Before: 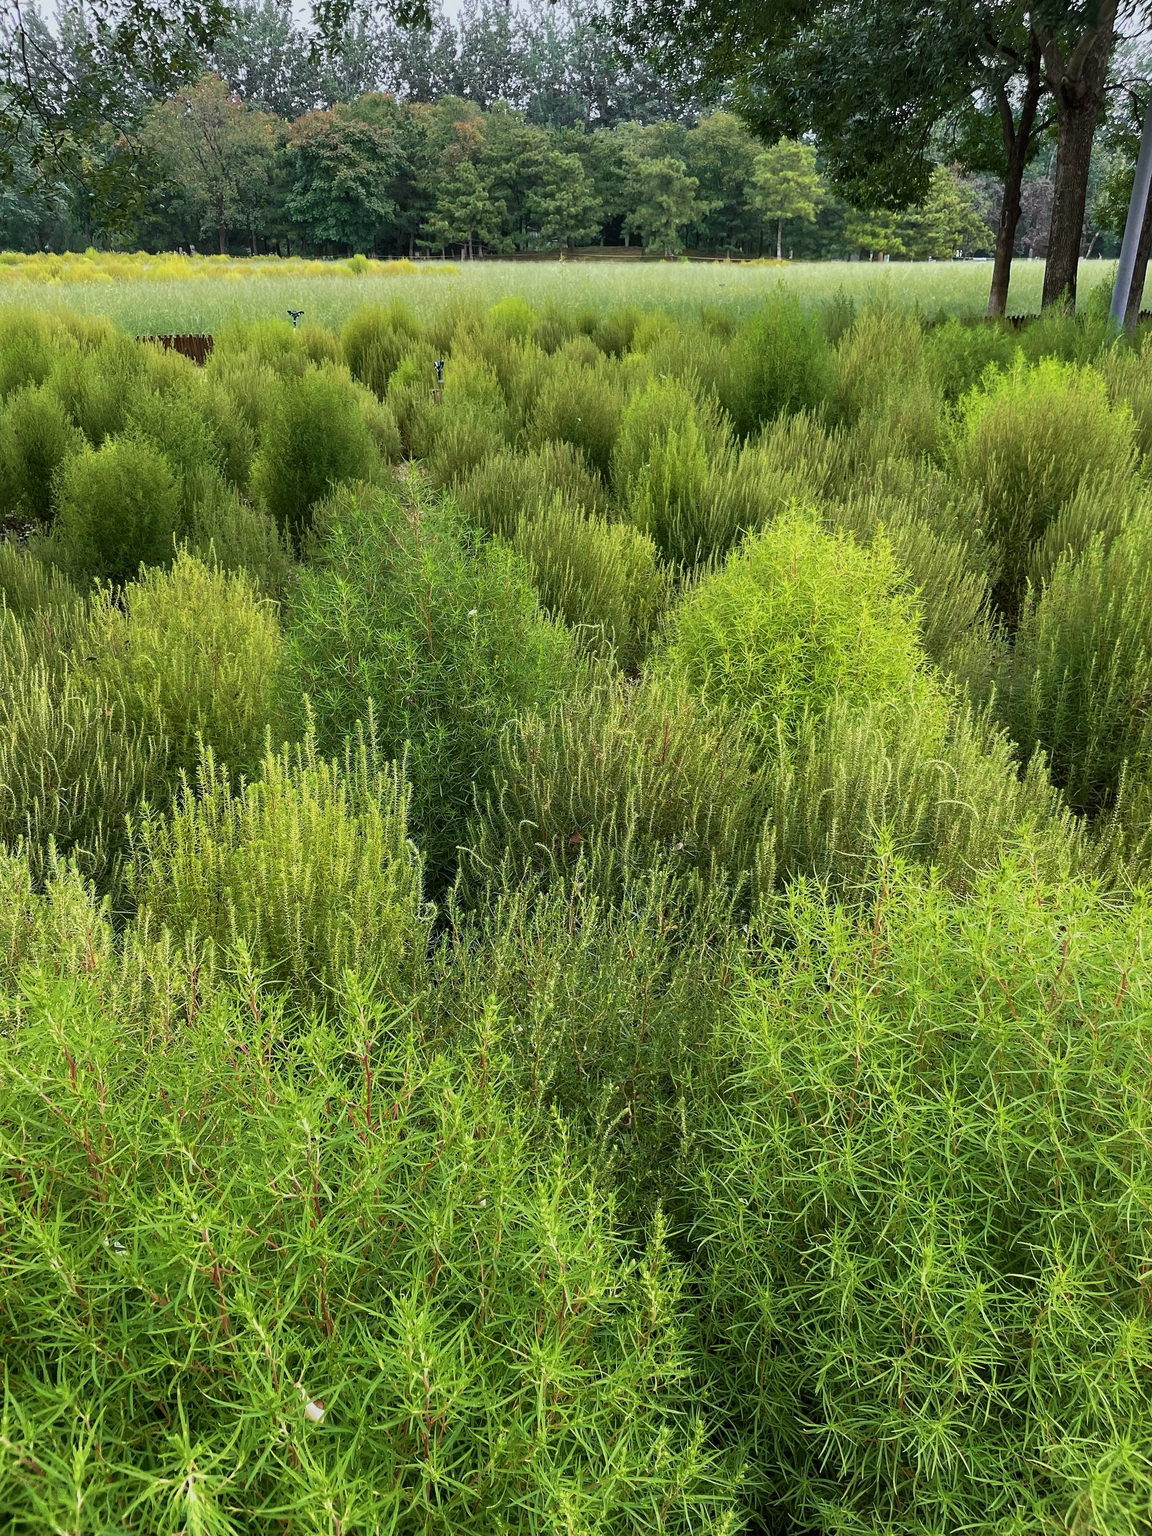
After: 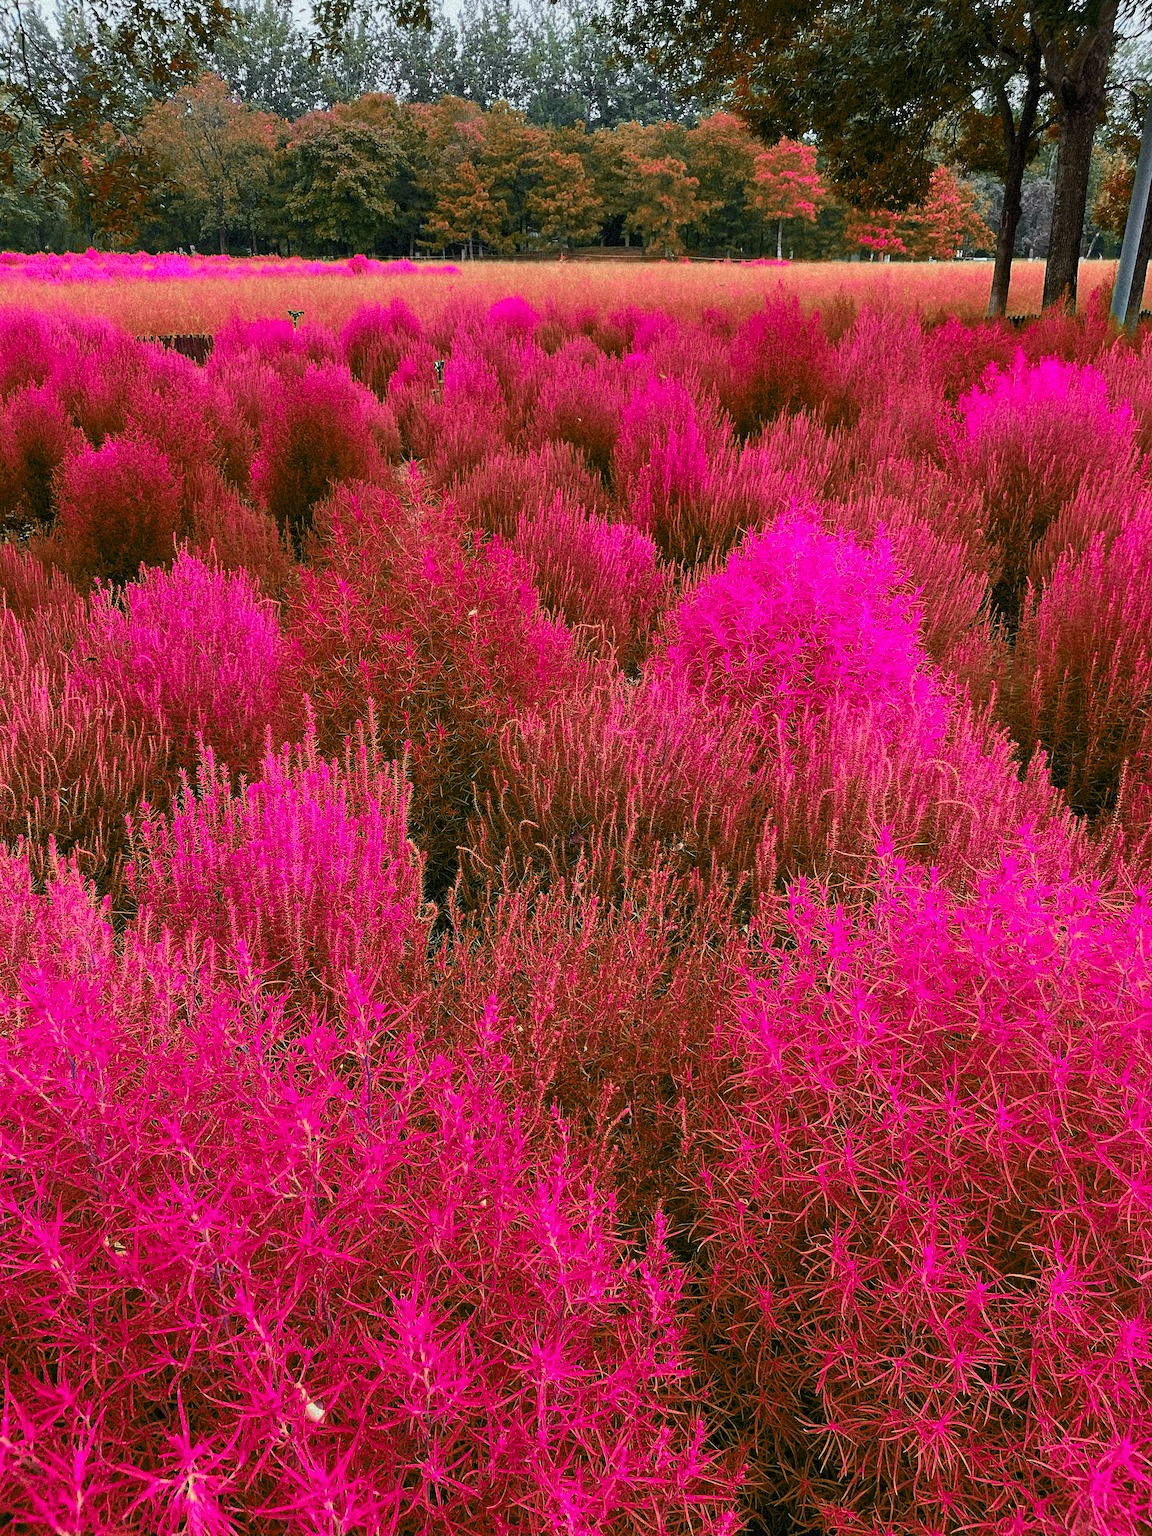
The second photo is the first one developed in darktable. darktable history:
grain: strength 35%, mid-tones bias 0%
color balance: contrast 10%
color zones: curves: ch0 [(0.826, 0.353)]; ch1 [(0.242, 0.647) (0.889, 0.342)]; ch2 [(0.246, 0.089) (0.969, 0.068)]
